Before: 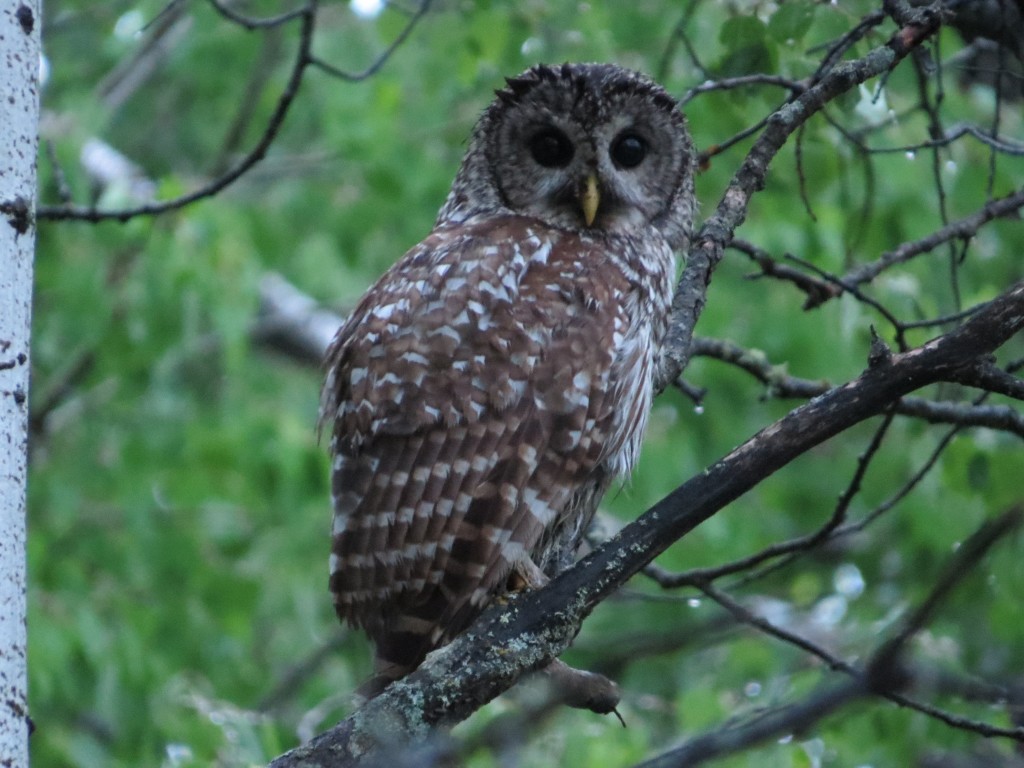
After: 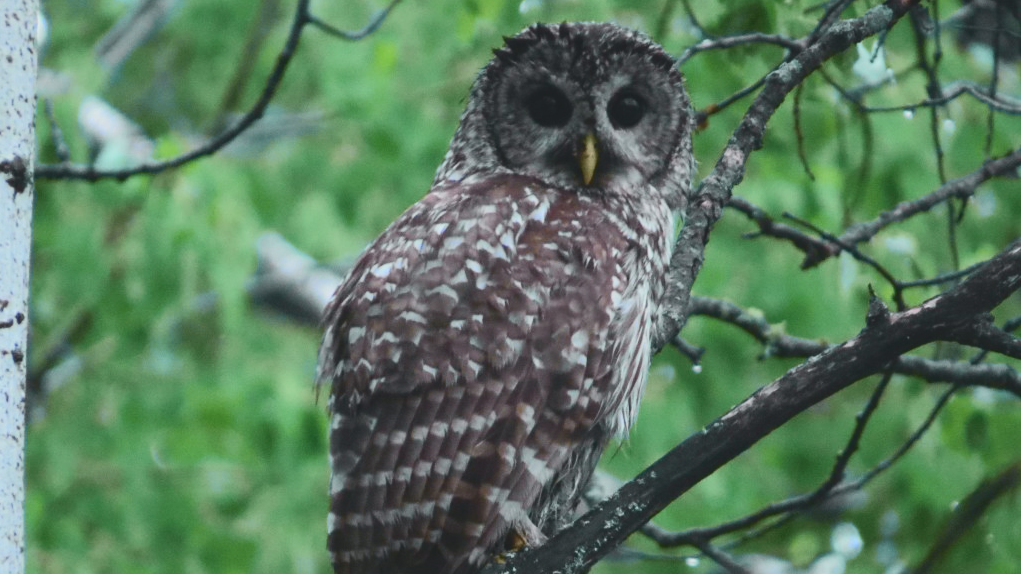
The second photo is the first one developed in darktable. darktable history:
crop: left 0.279%, top 5.468%, bottom 19.771%
tone curve: curves: ch0 [(0, 0.11) (0.181, 0.223) (0.405, 0.46) (0.456, 0.528) (0.634, 0.728) (0.877, 0.89) (0.984, 0.935)]; ch1 [(0, 0.052) (0.443, 0.43) (0.492, 0.485) (0.566, 0.579) (0.595, 0.625) (0.608, 0.654) (0.65, 0.708) (1, 0.961)]; ch2 [(0, 0) (0.33, 0.301) (0.421, 0.443) (0.447, 0.489) (0.495, 0.492) (0.537, 0.57) (0.586, 0.591) (0.663, 0.686) (1, 1)], color space Lab, independent channels, preserve colors none
